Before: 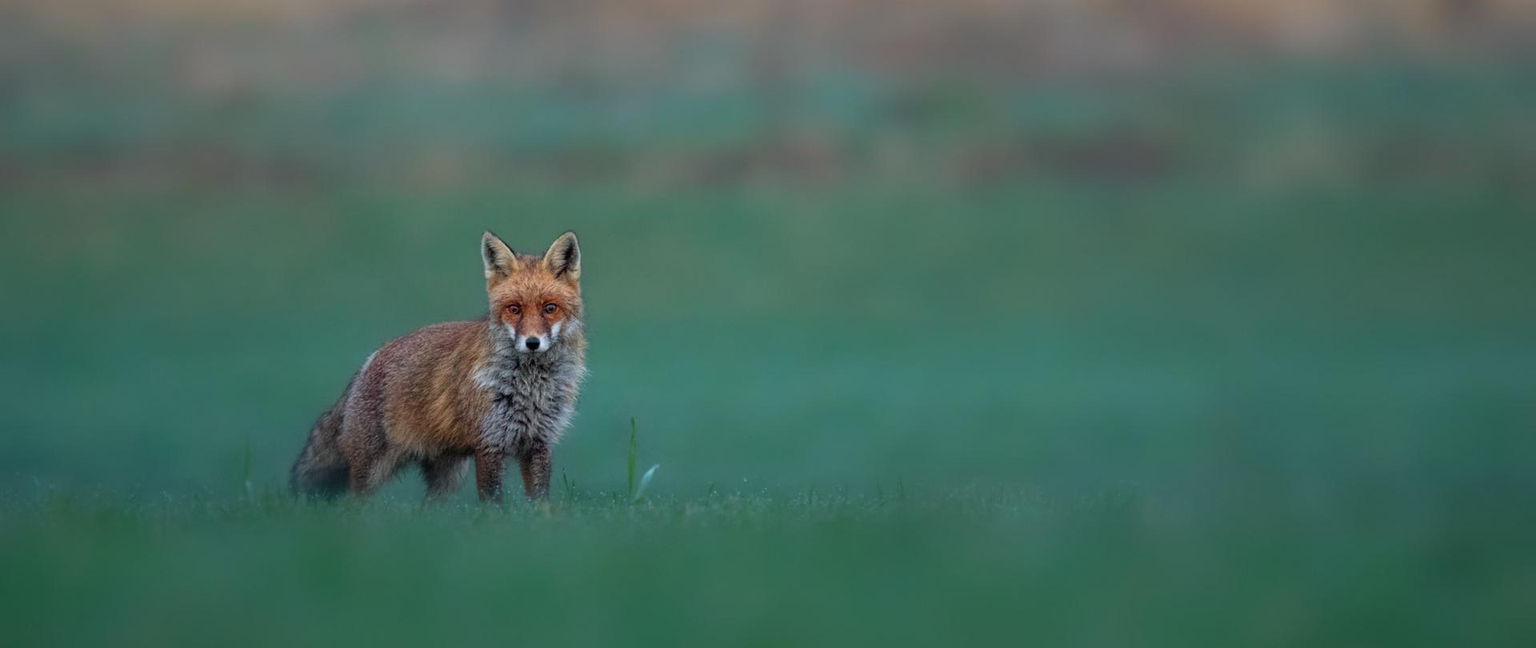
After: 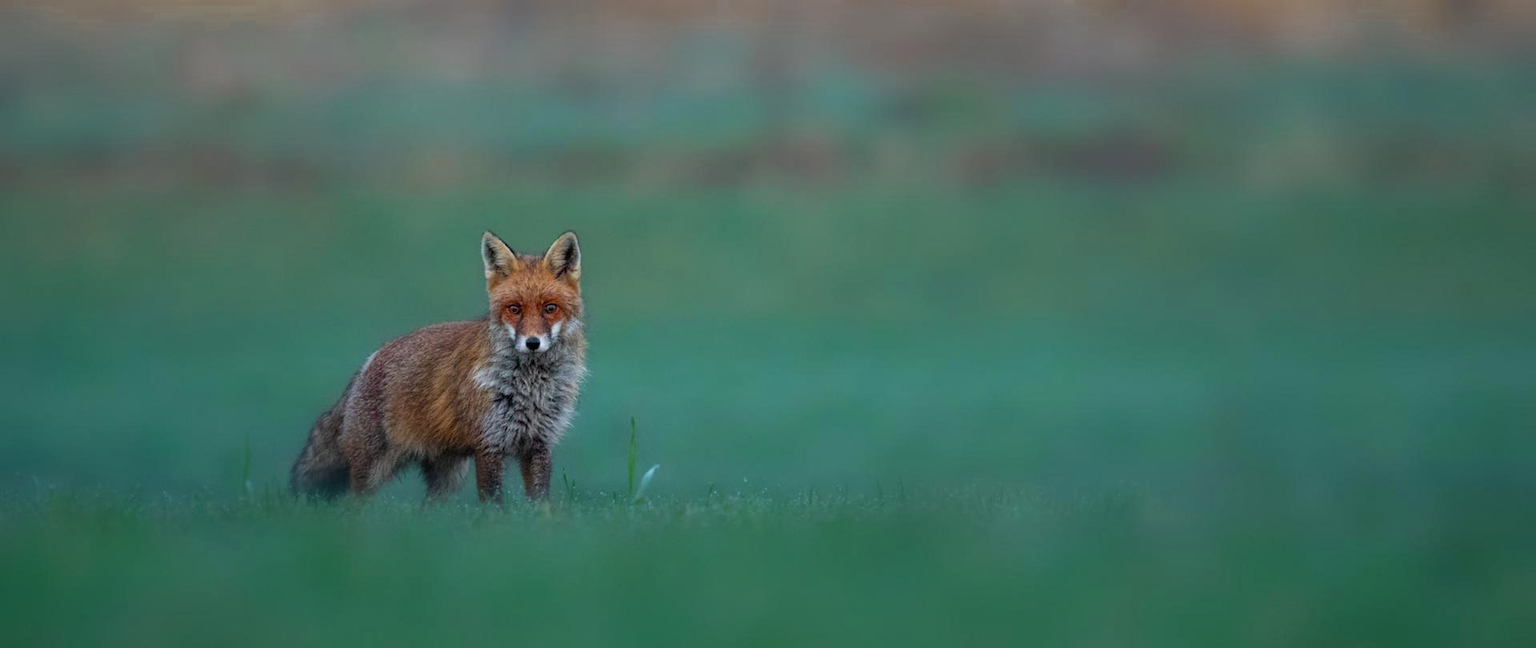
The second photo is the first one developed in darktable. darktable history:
color zones: curves: ch0 [(0.11, 0.396) (0.195, 0.36) (0.25, 0.5) (0.303, 0.412) (0.357, 0.544) (0.75, 0.5) (0.967, 0.328)]; ch1 [(0, 0.468) (0.112, 0.512) (0.202, 0.6) (0.25, 0.5) (0.307, 0.352) (0.357, 0.544) (0.75, 0.5) (0.963, 0.524)]
contrast brightness saturation: contrast 0.05
